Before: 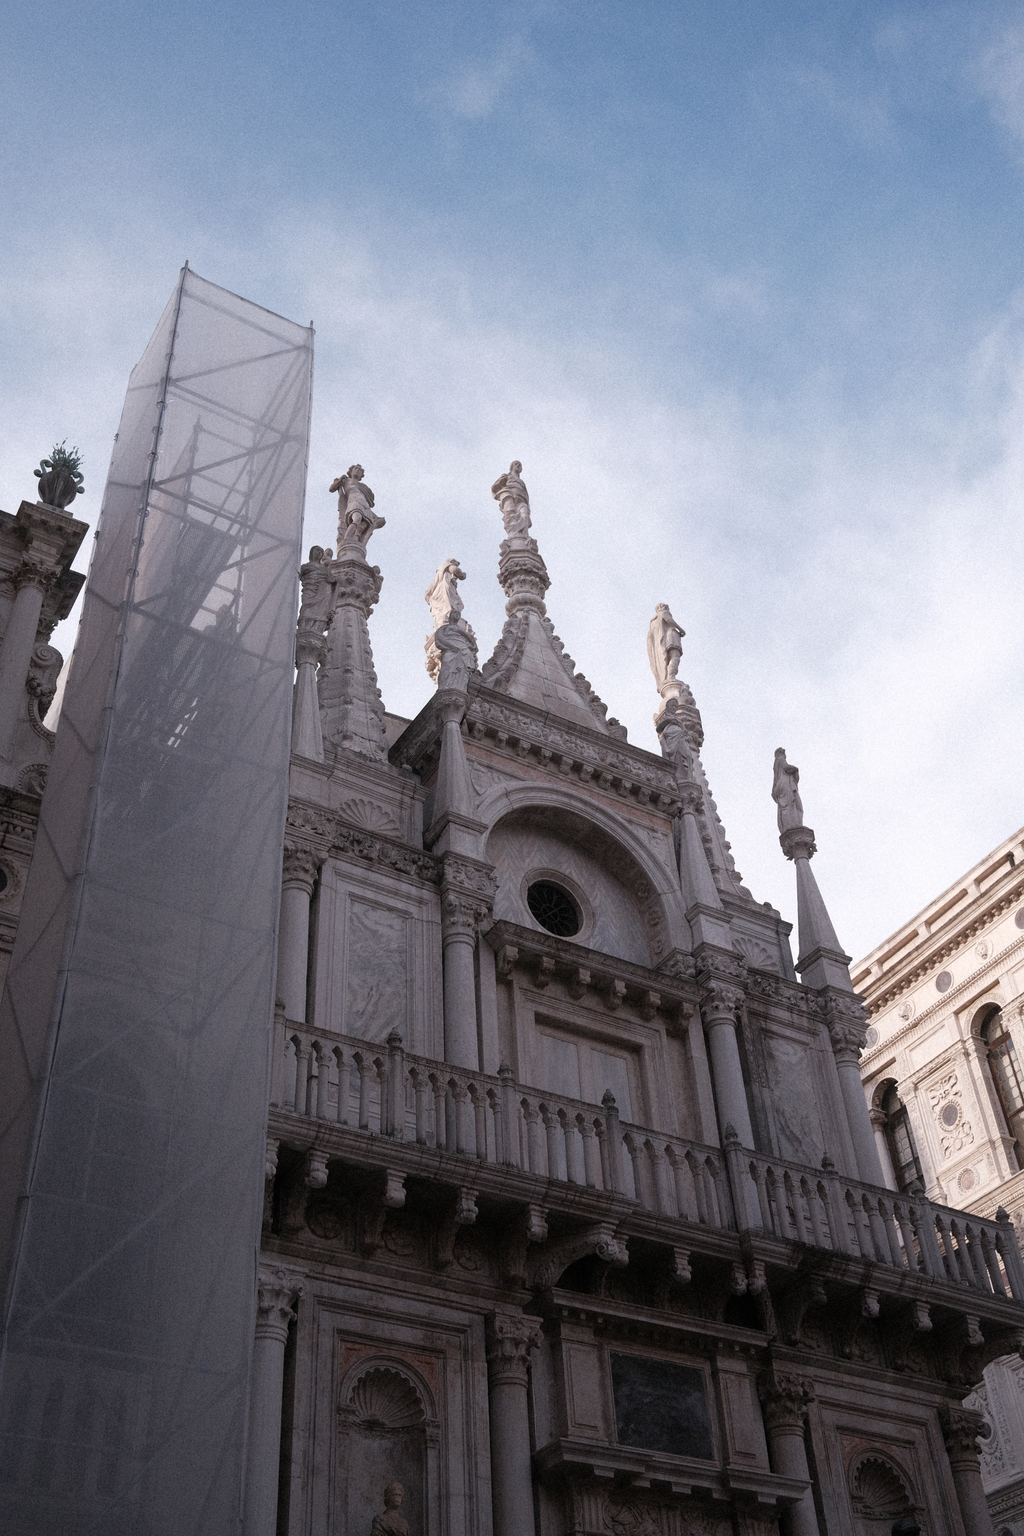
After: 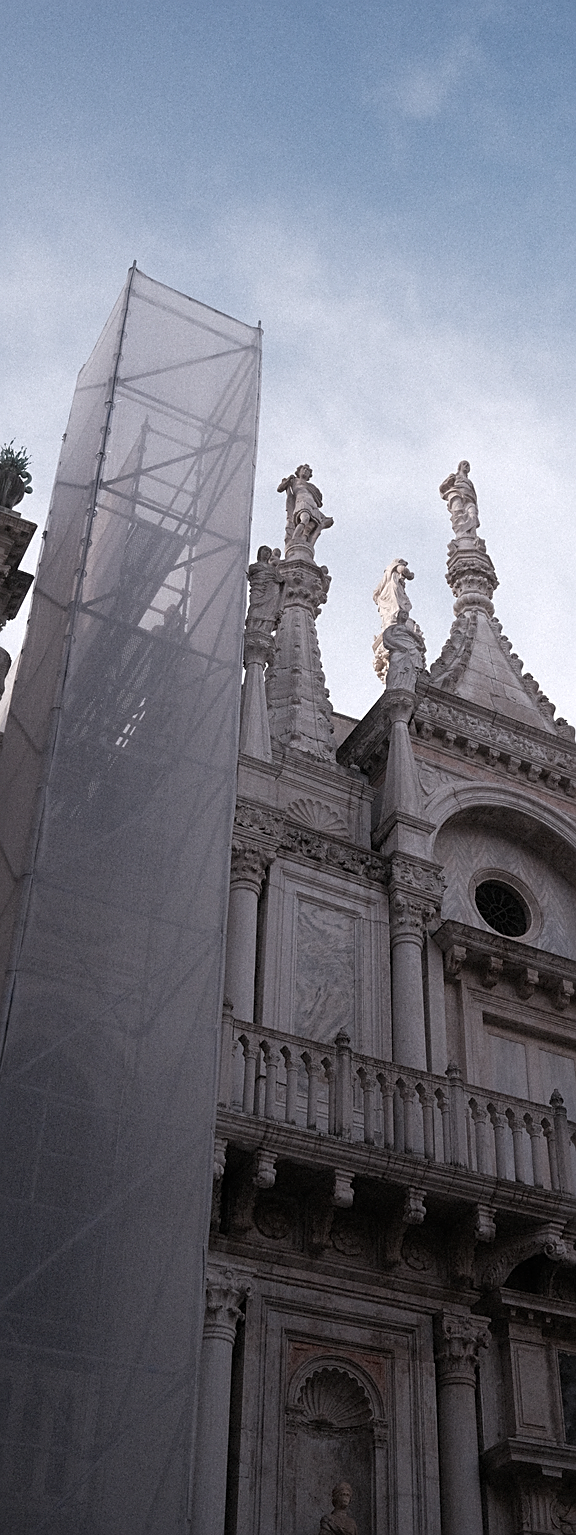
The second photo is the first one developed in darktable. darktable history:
contrast brightness saturation: saturation -0.17
crop: left 5.114%, right 38.589%
color balance rgb: perceptual saturation grading › global saturation 3.7%, global vibrance 5.56%, contrast 3.24%
sharpen: on, module defaults
